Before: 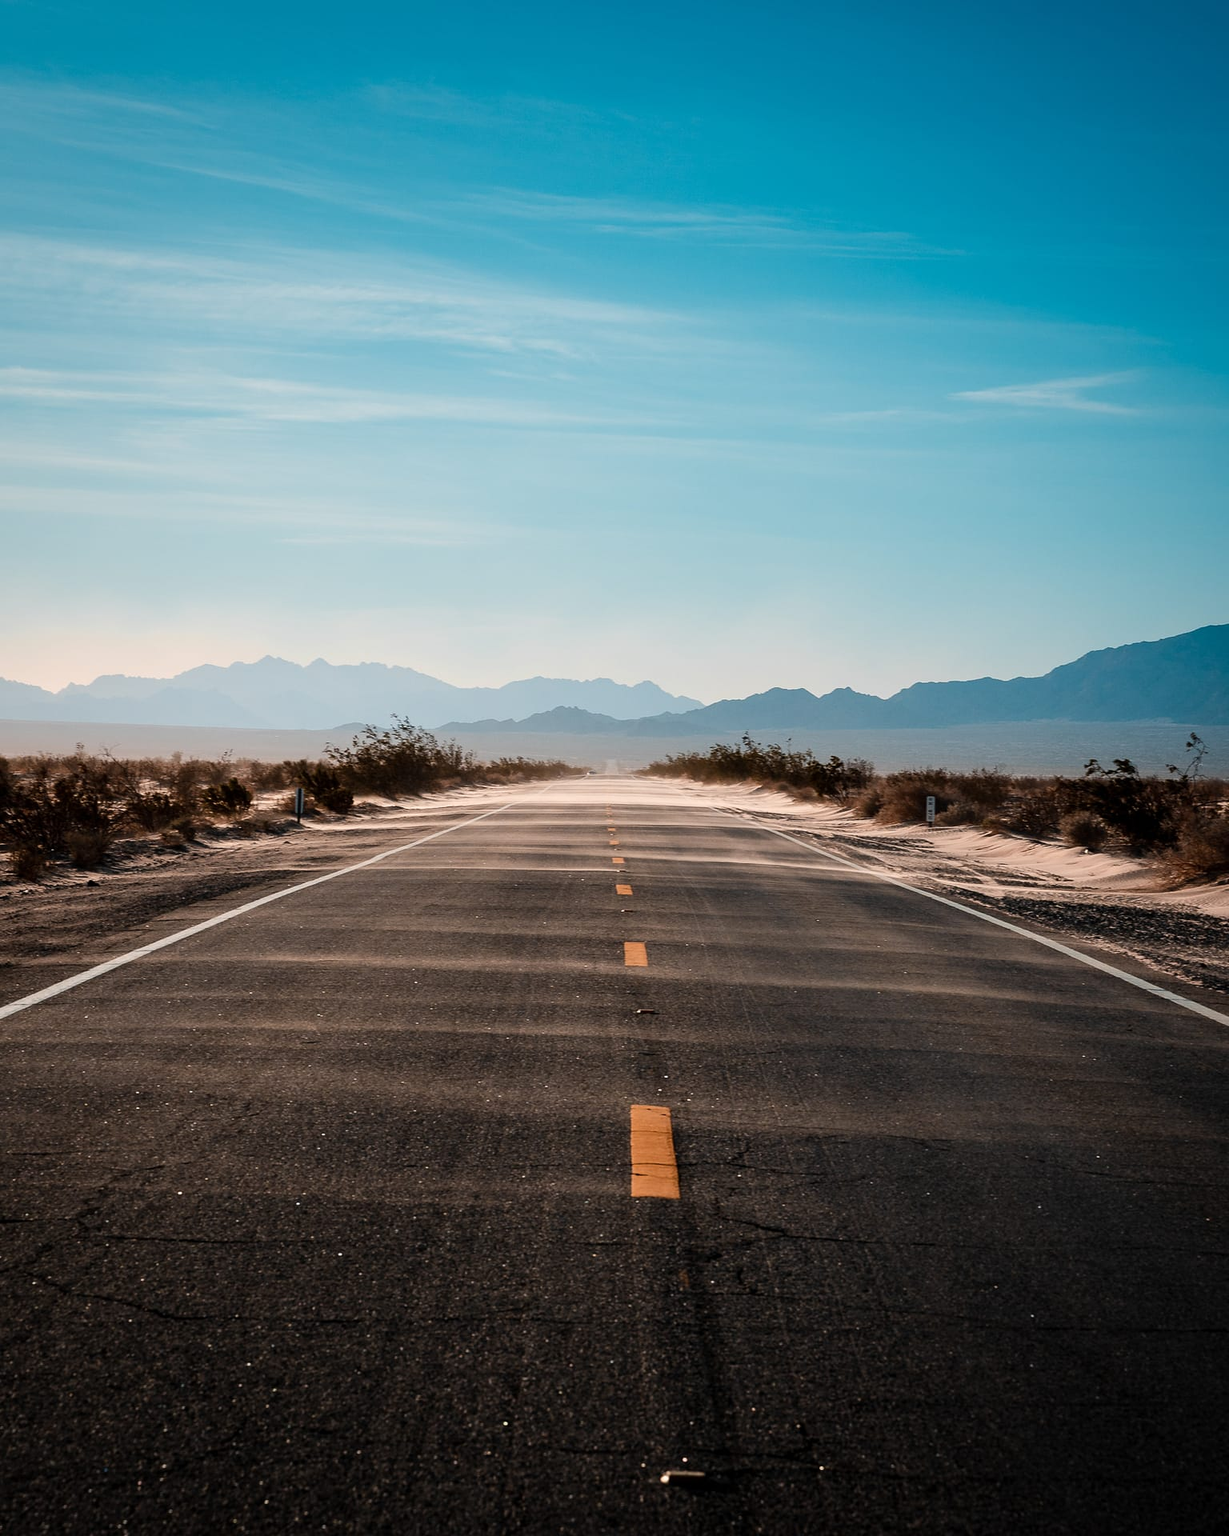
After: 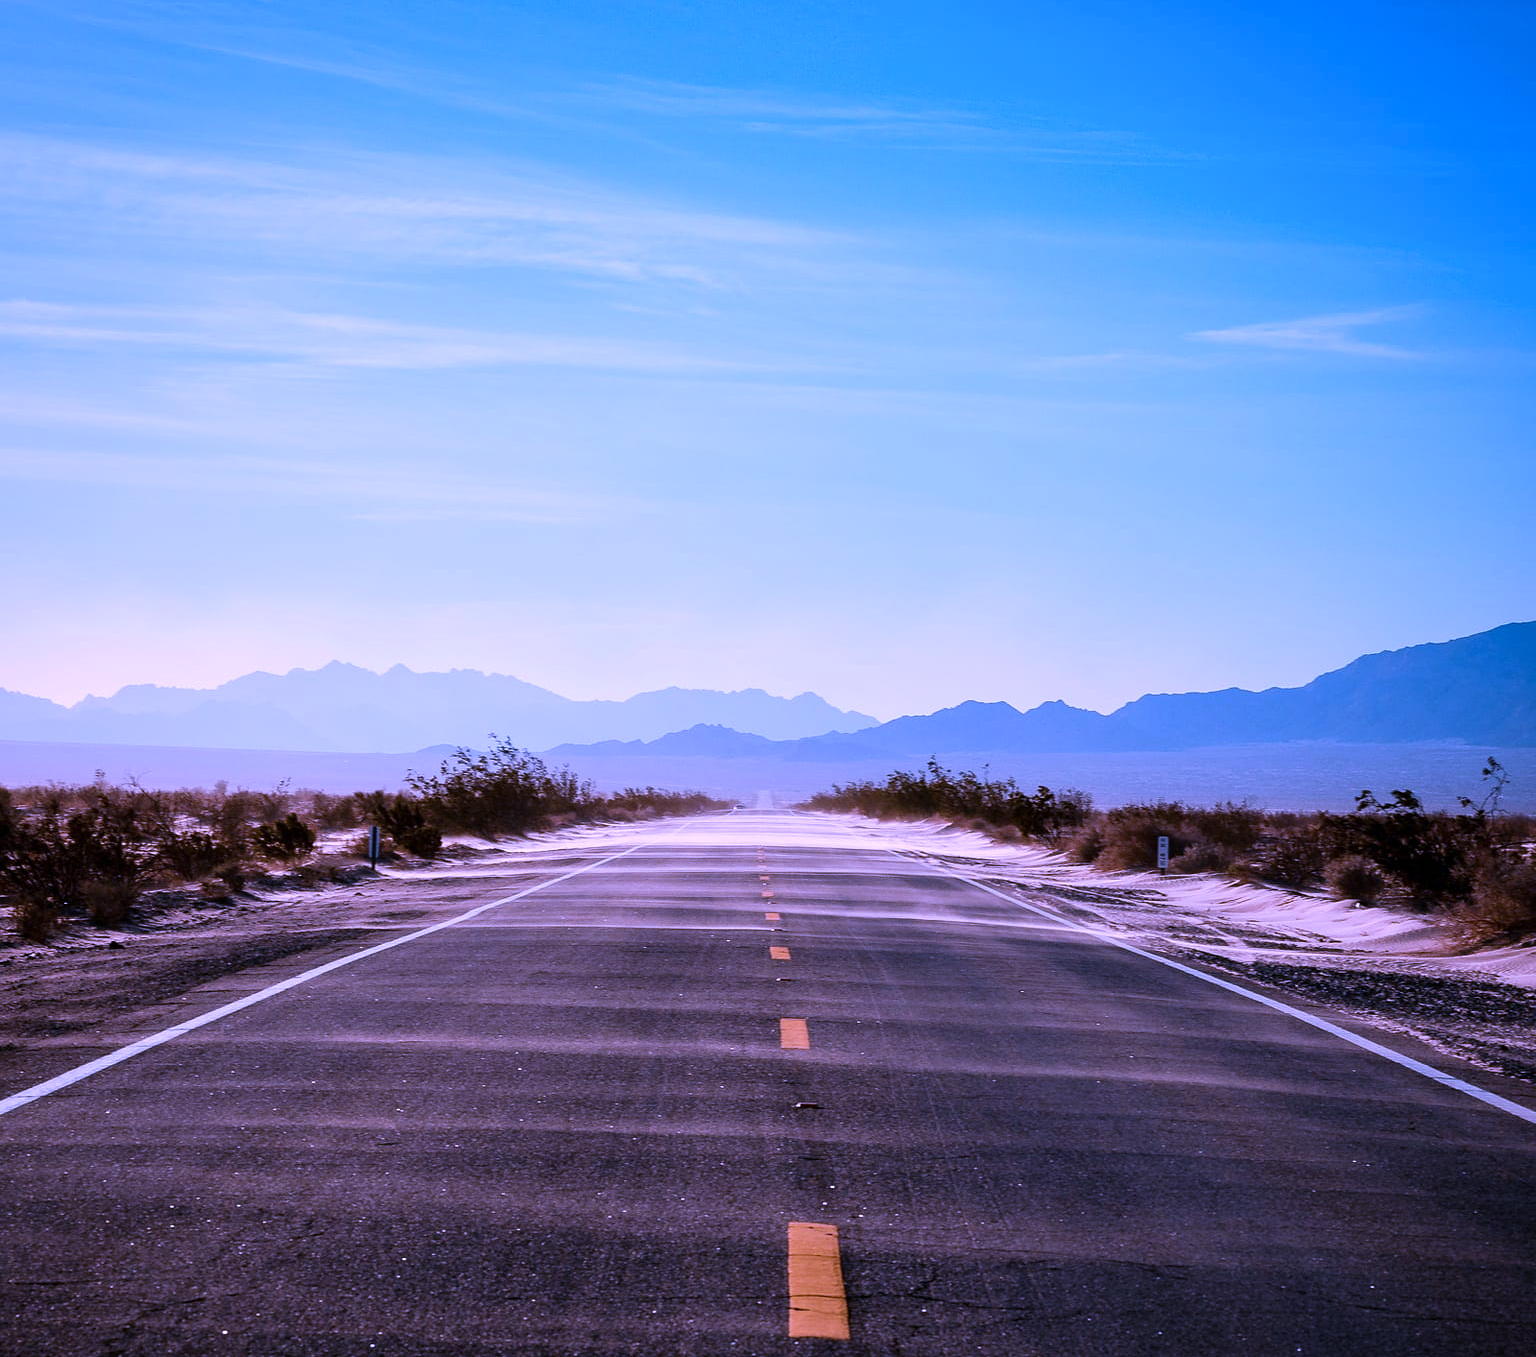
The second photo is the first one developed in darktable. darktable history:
velvia: on, module defaults
crop and rotate: top 8.293%, bottom 20.996%
white balance: red 0.98, blue 1.61
